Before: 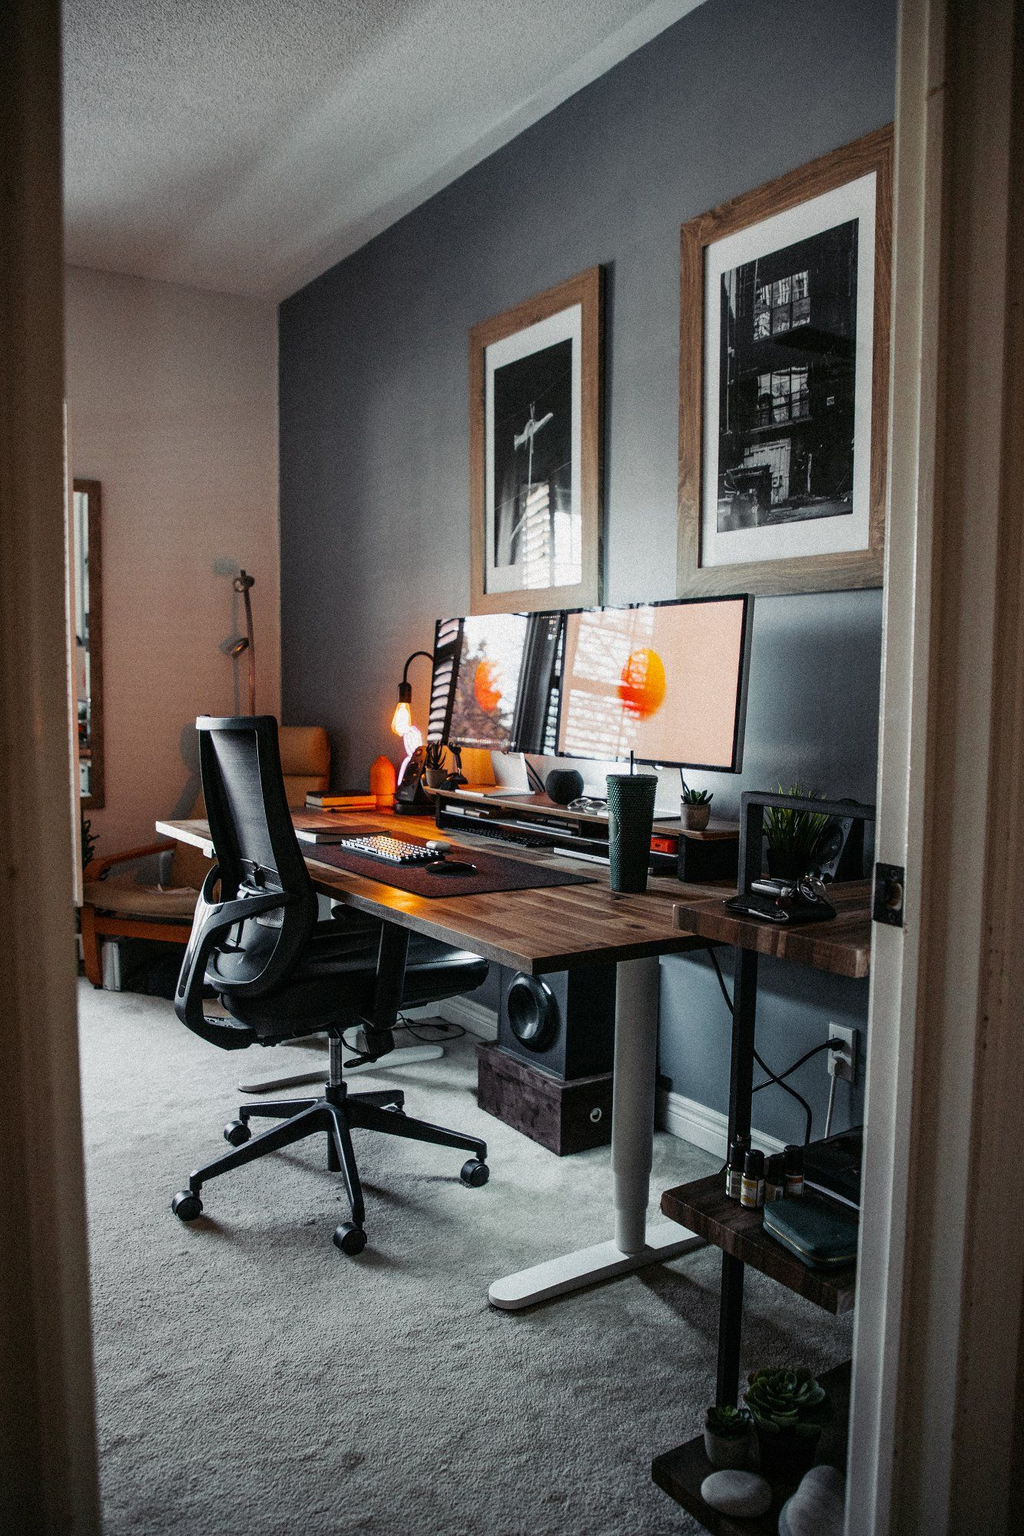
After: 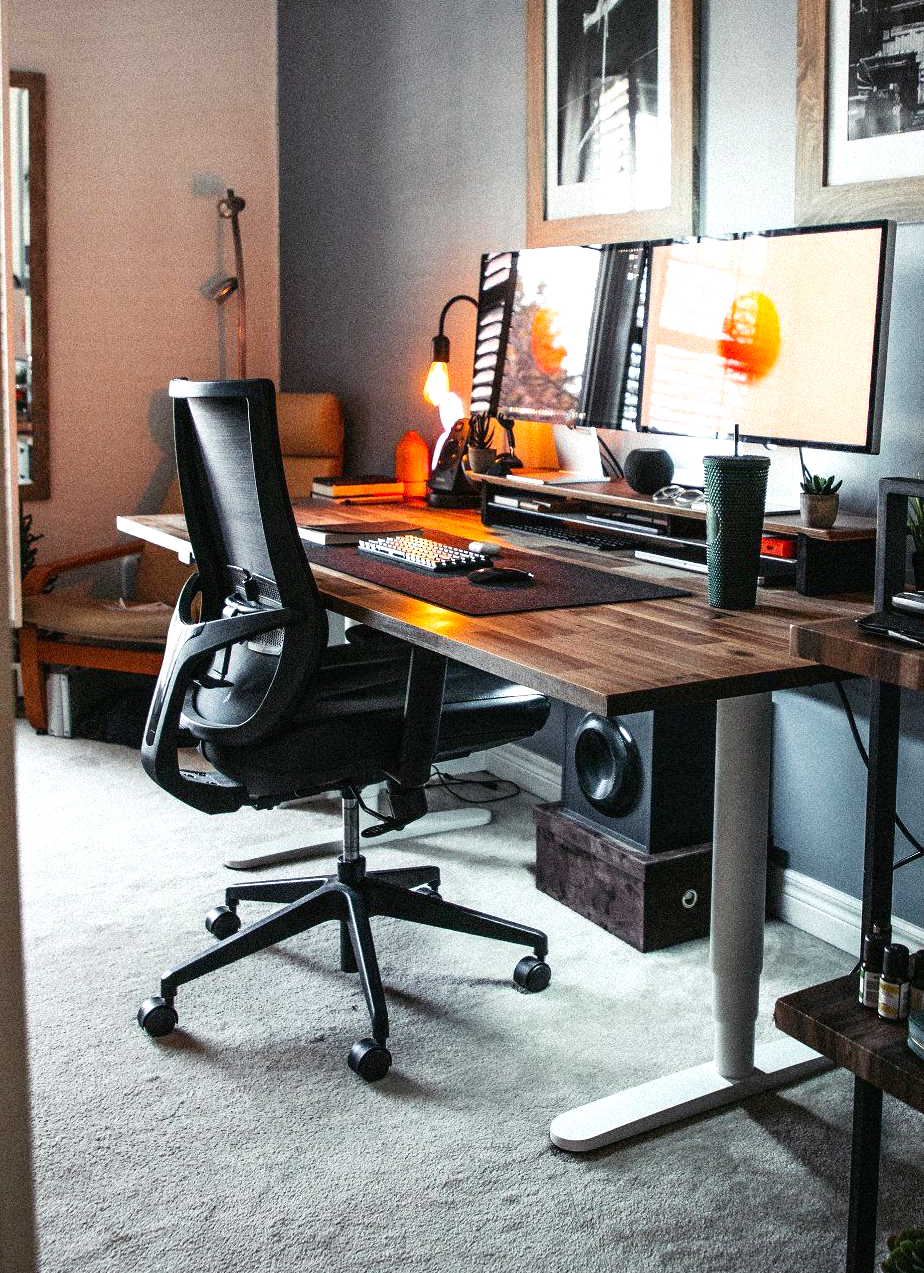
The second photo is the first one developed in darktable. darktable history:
contrast brightness saturation: contrast 0.1, brightness 0.03, saturation 0.09
exposure: black level correction 0, exposure 0.7 EV, compensate exposure bias true, compensate highlight preservation false
crop: left 6.488%, top 27.668%, right 24.183%, bottom 8.656%
